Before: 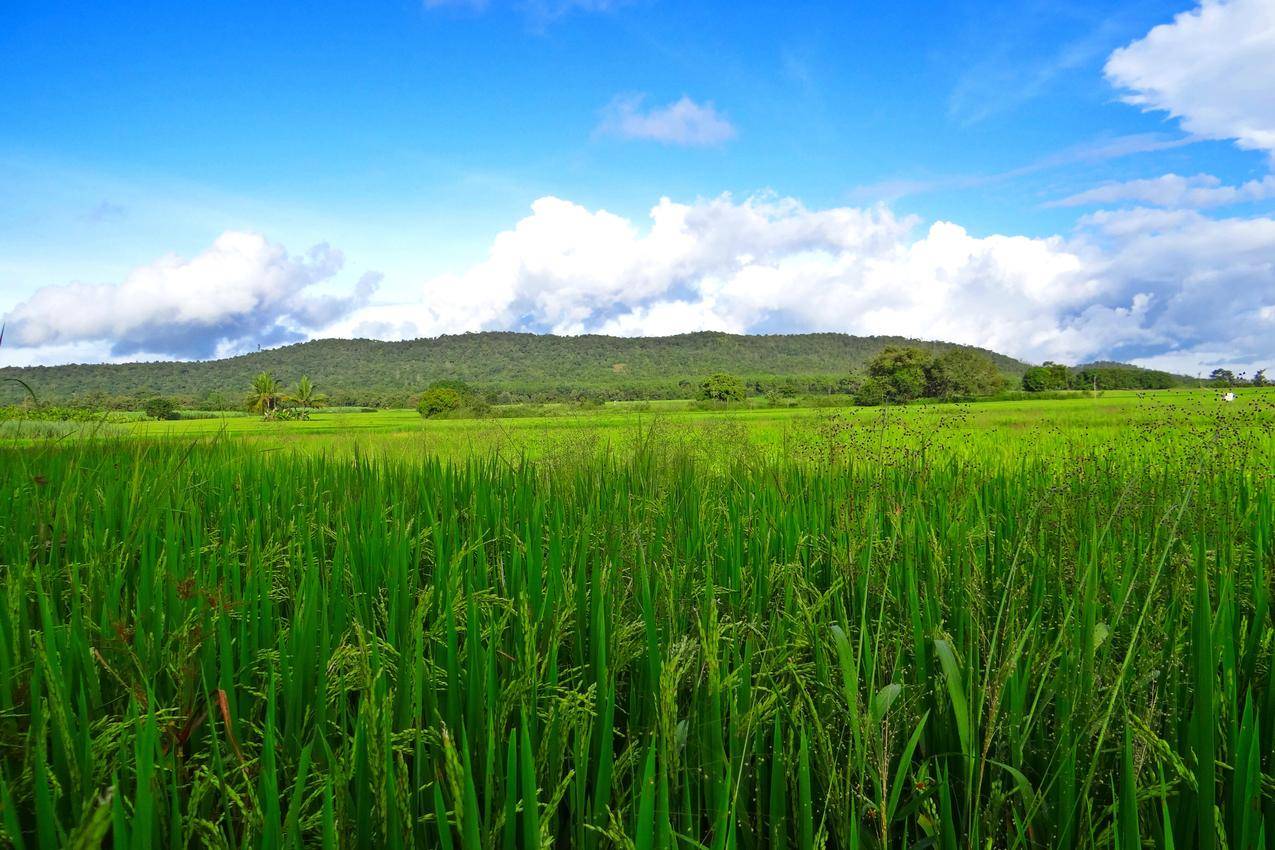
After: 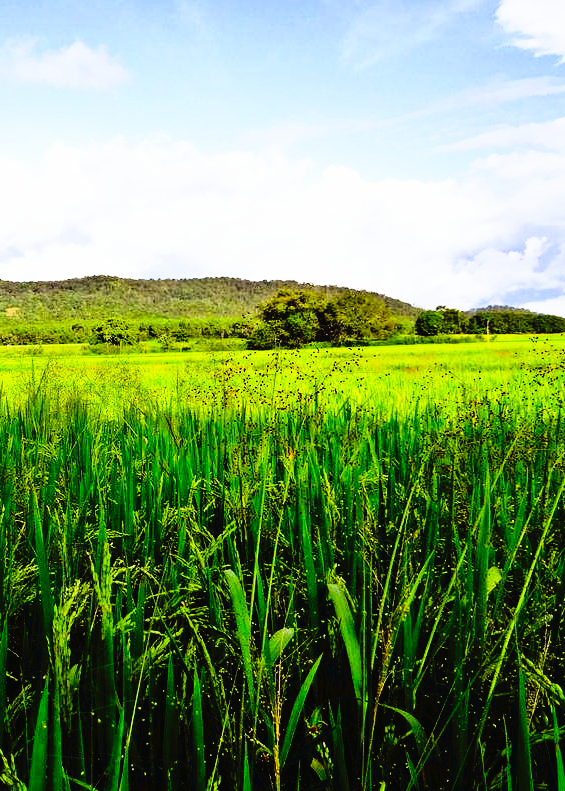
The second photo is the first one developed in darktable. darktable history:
tone curve: curves: ch0 [(0, 0) (0.003, 0.03) (0.011, 0.022) (0.025, 0.018) (0.044, 0.031) (0.069, 0.035) (0.1, 0.04) (0.136, 0.046) (0.177, 0.063) (0.224, 0.087) (0.277, 0.15) (0.335, 0.252) (0.399, 0.354) (0.468, 0.475) (0.543, 0.602) (0.623, 0.73) (0.709, 0.856) (0.801, 0.945) (0.898, 0.987) (1, 1)], preserve colors none
exposure: black level correction 0.001, exposure 0.5 EV, compensate exposure bias true, compensate highlight preservation false
rgb levels: mode RGB, independent channels, levels [[0, 0.5, 1], [0, 0.521, 1], [0, 0.536, 1]]
filmic rgb: black relative exposure -5 EV, hardness 2.88, contrast 1.3, highlights saturation mix -30%
crop: left 47.628%, top 6.643%, right 7.874%
